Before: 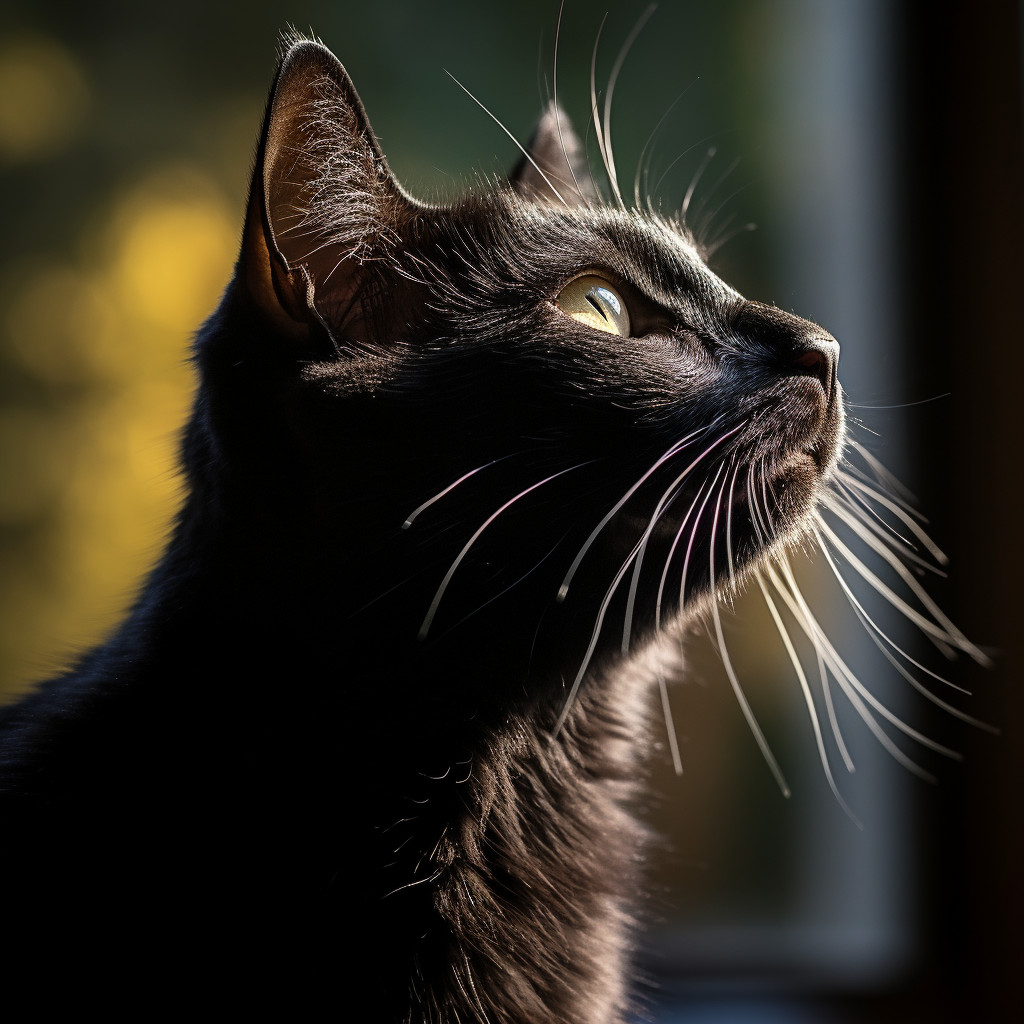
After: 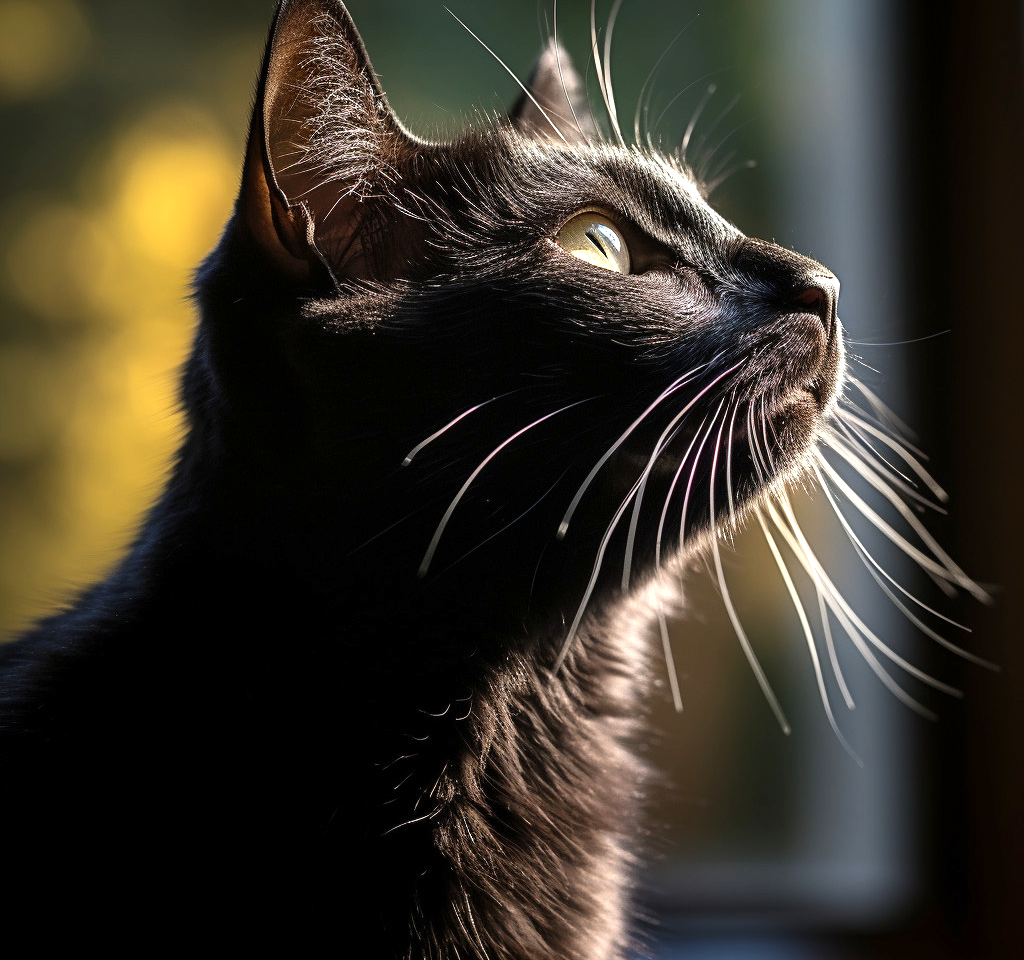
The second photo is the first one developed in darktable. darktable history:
crop and rotate: top 6.25%
exposure: exposure 0.6 EV, compensate highlight preservation false
